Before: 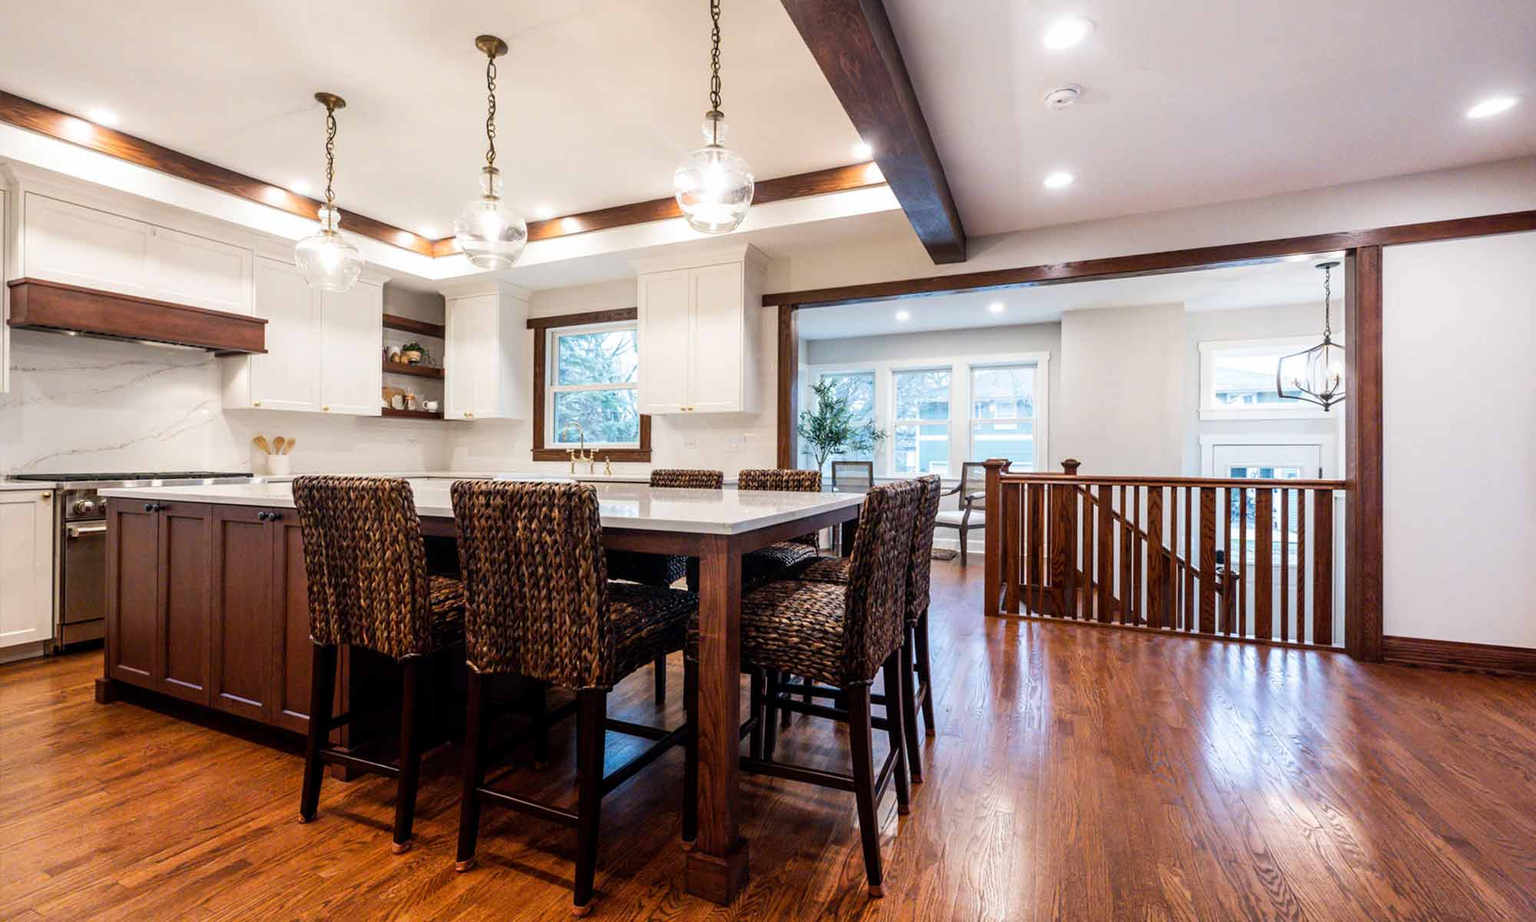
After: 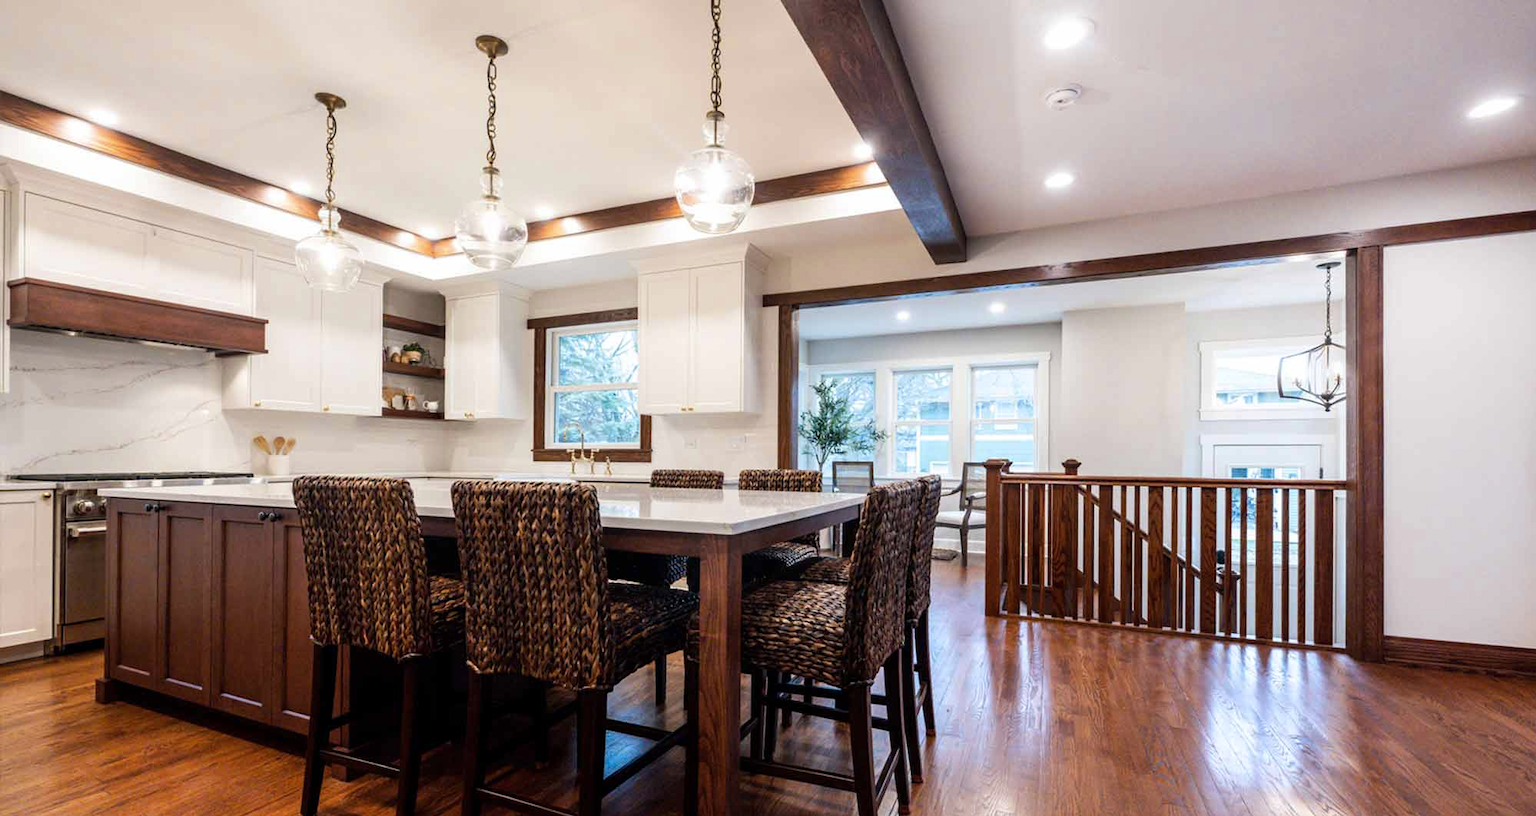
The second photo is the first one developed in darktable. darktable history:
color correction: highlights b* 0.001, saturation 0.991
crop and rotate: top 0%, bottom 11.358%
color zones: curves: ch0 [(0.068, 0.464) (0.25, 0.5) (0.48, 0.508) (0.75, 0.536) (0.886, 0.476) (0.967, 0.456)]; ch1 [(0.066, 0.456) (0.25, 0.5) (0.616, 0.508) (0.746, 0.56) (0.934, 0.444)]
